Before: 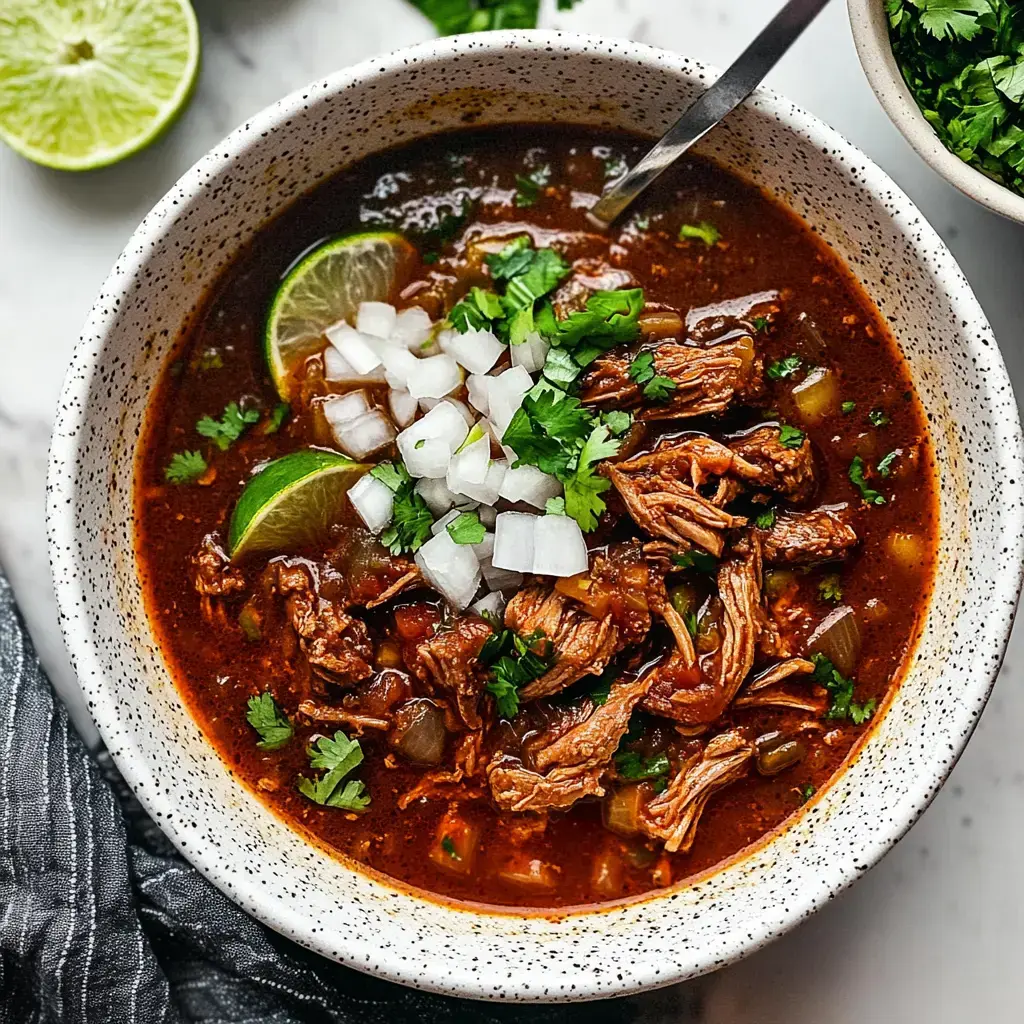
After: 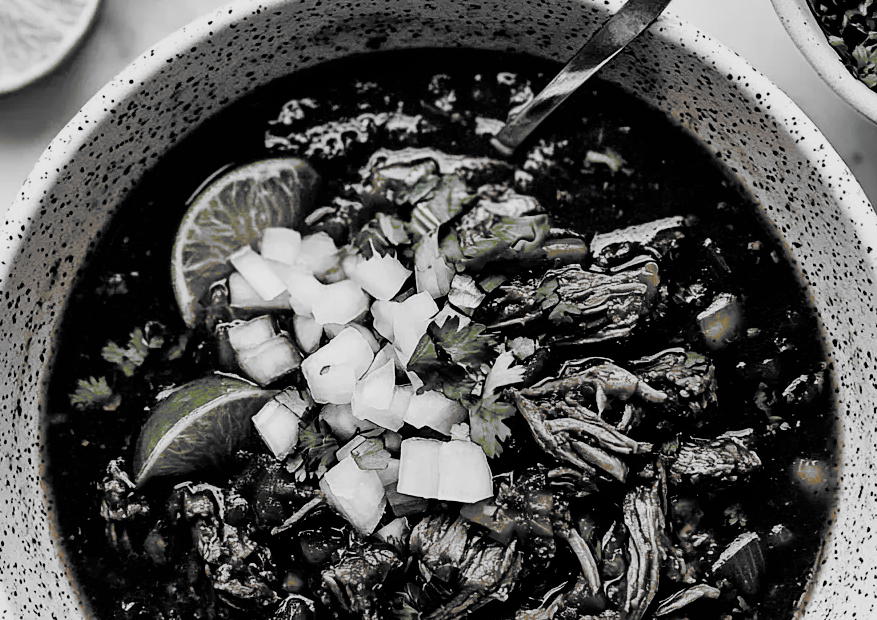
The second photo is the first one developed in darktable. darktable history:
crop and rotate: left 9.295%, top 7.305%, right 5.028%, bottom 32.104%
tone equalizer: mask exposure compensation -0.484 EV
filmic rgb: black relative exposure -5.11 EV, white relative exposure 3.18 EV, hardness 3.46, contrast 1.186, highlights saturation mix -48.63%, add noise in highlights 0.001, preserve chrominance no, color science v3 (2019), use custom middle-gray values true, contrast in highlights soft
color balance rgb: perceptual saturation grading › global saturation 44.349%, perceptual saturation grading › highlights -50.007%, perceptual saturation grading › shadows 30.664%
